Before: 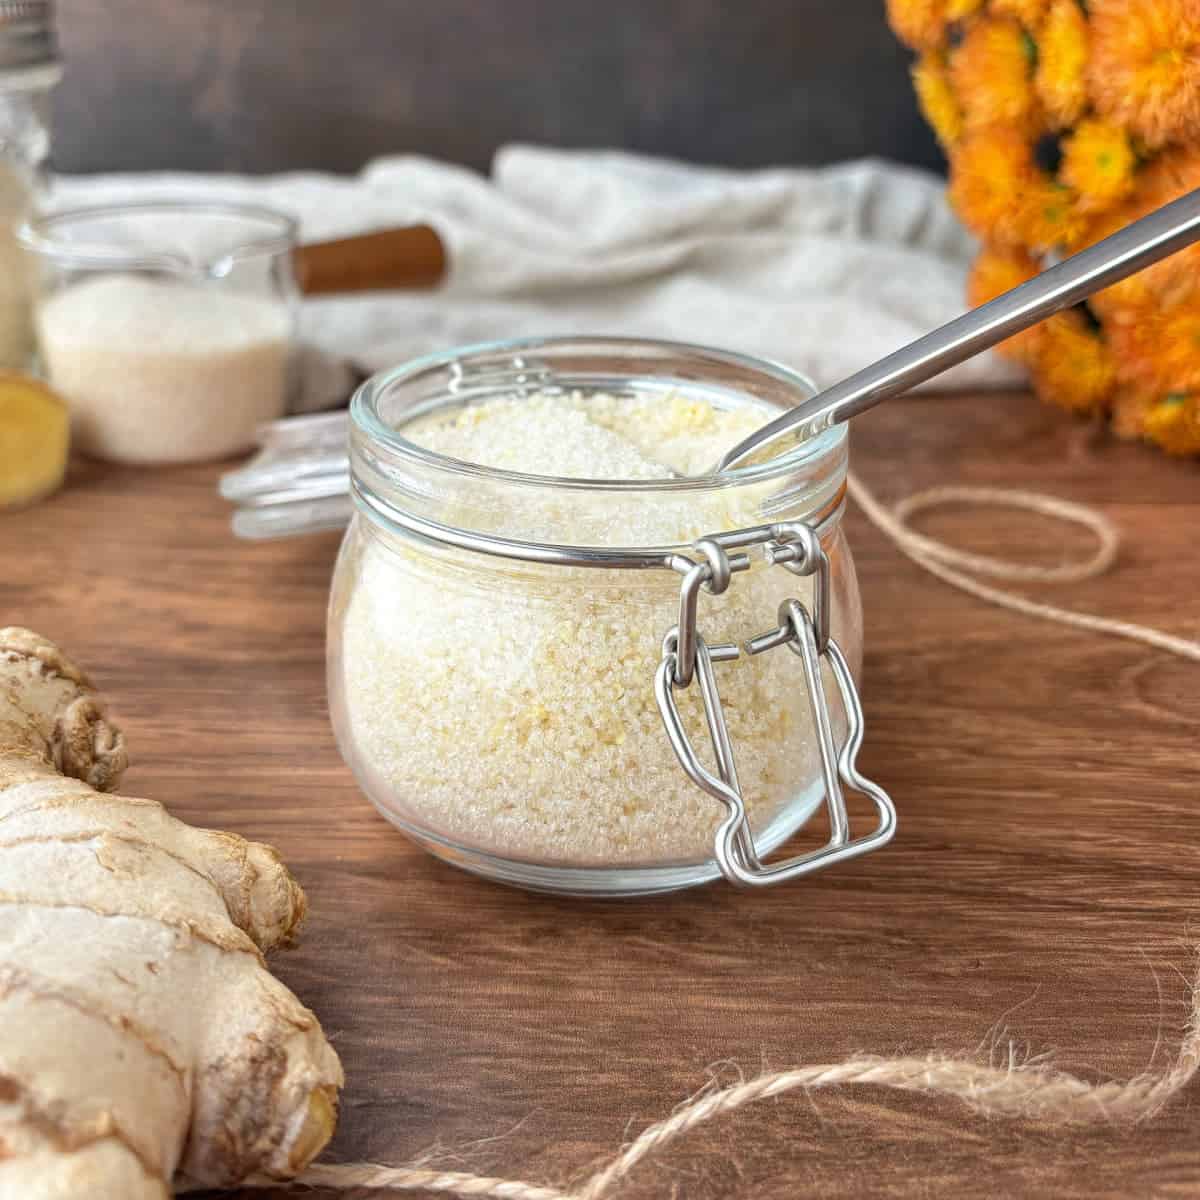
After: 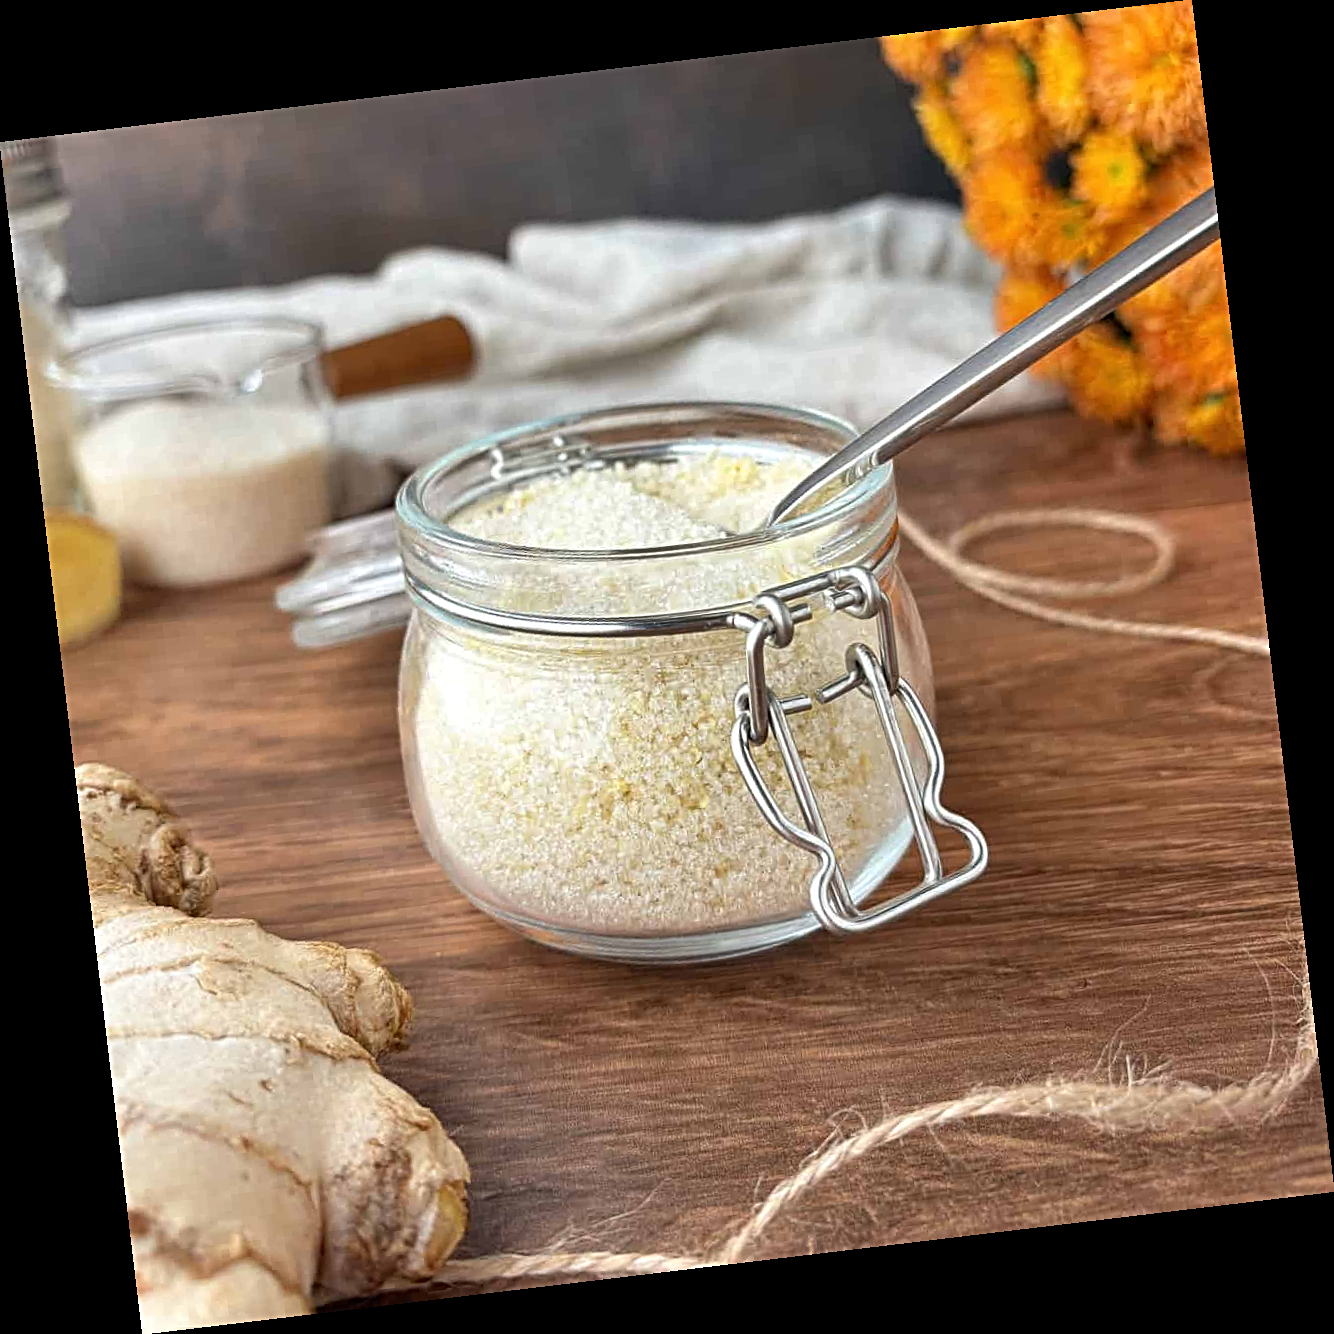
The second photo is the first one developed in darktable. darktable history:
white balance: emerald 1
rotate and perspective: rotation -6.83°, automatic cropping off
shadows and highlights: shadows 12, white point adjustment 1.2, soften with gaussian
sharpen: radius 2.767
